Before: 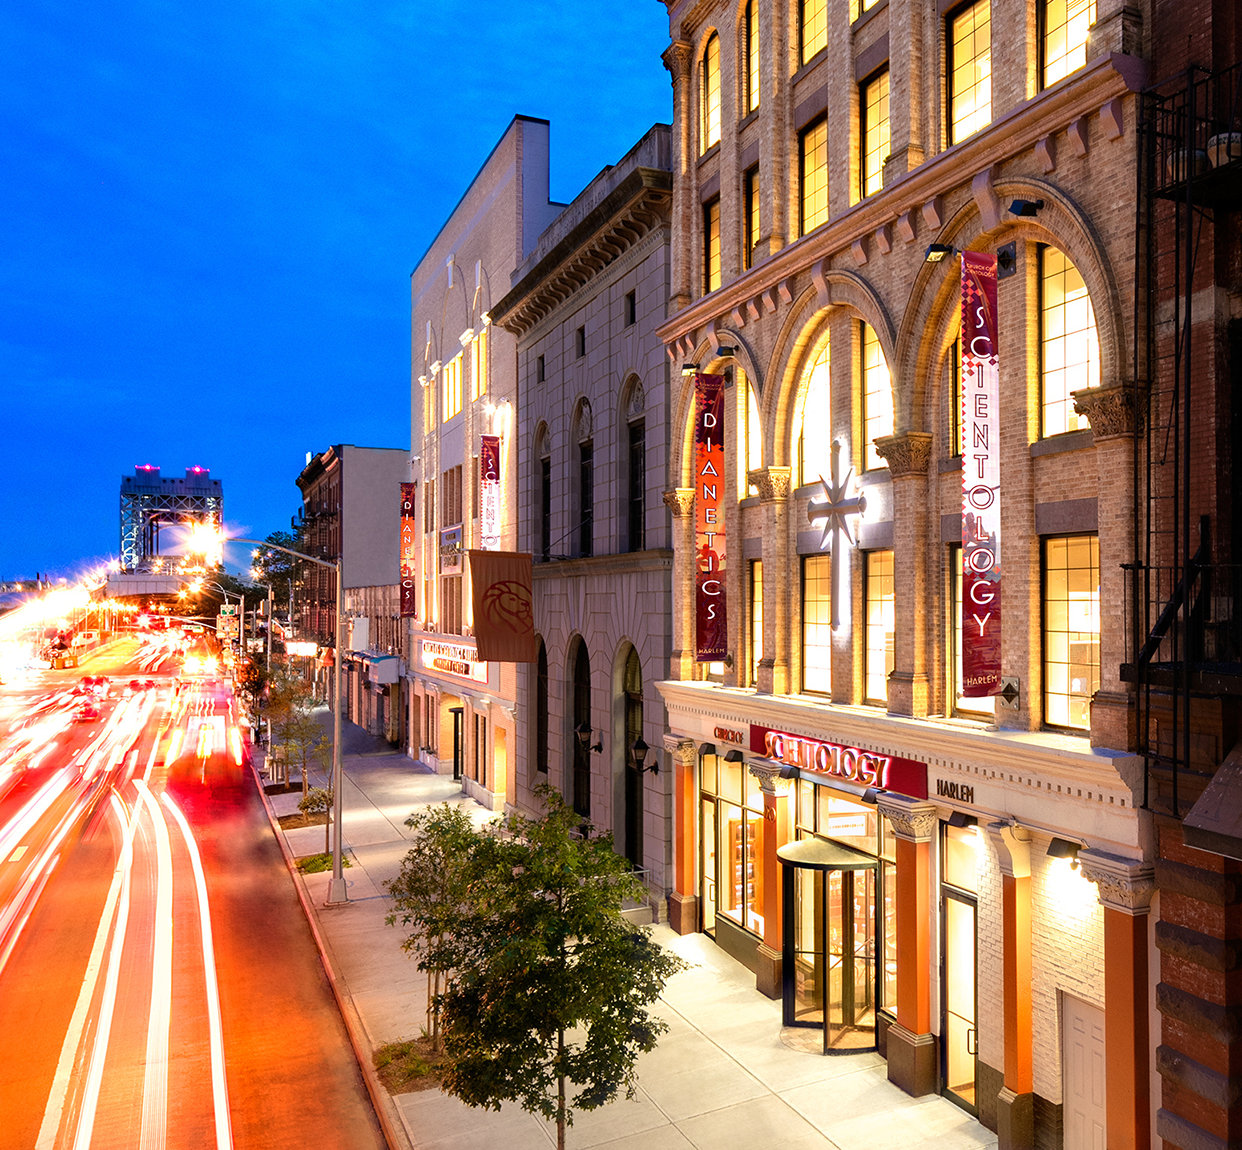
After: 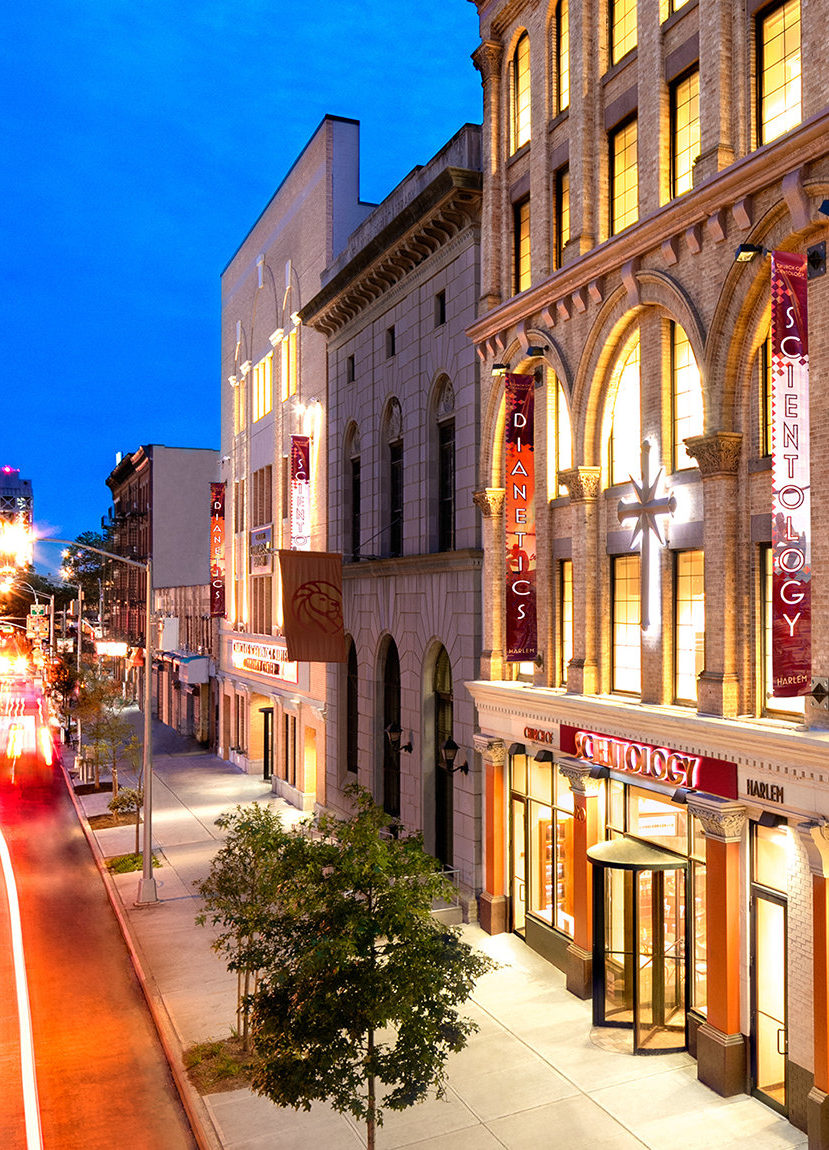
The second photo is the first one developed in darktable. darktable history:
crop and rotate: left 15.36%, right 17.882%
